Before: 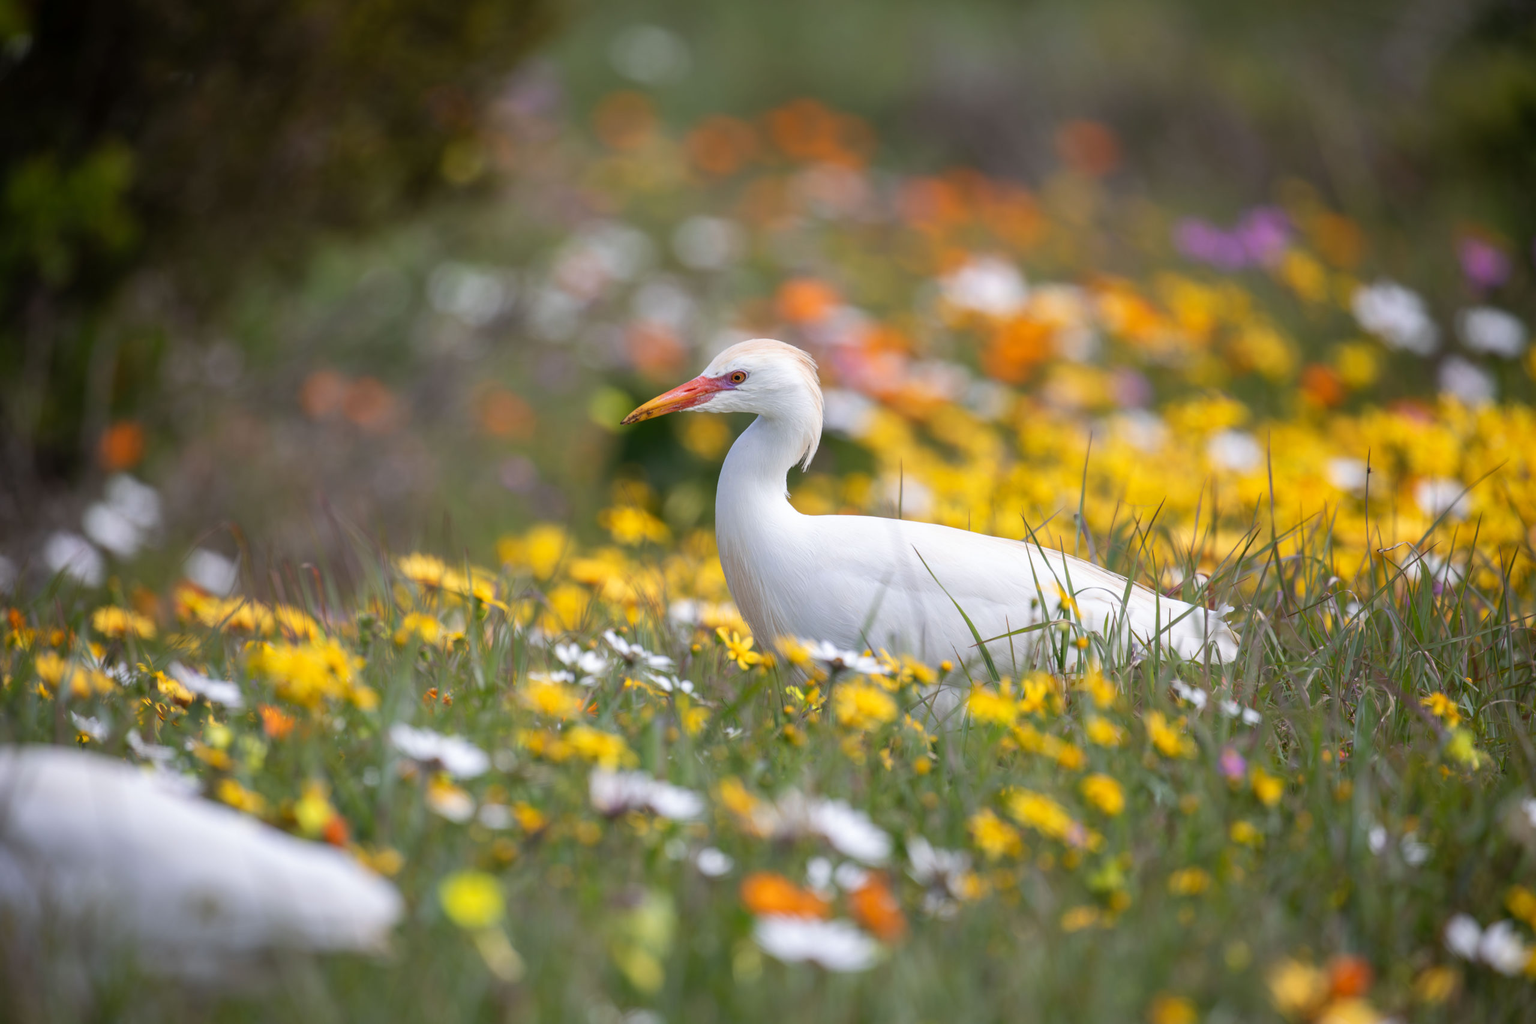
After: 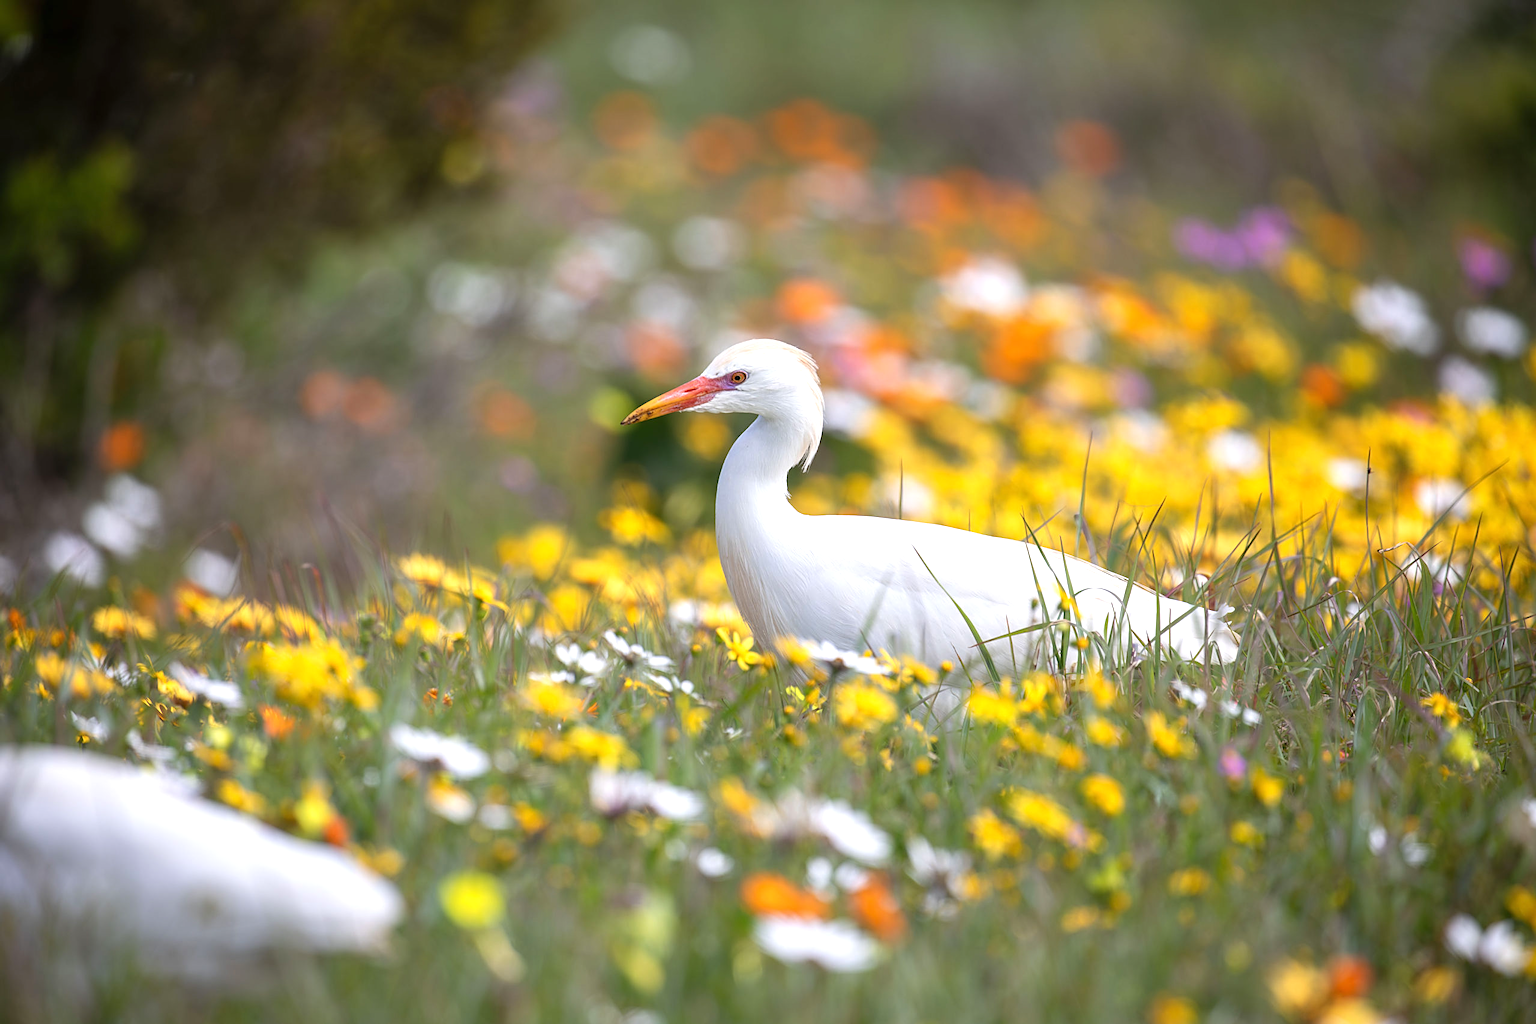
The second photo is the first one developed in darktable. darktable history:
sharpen: on, module defaults
exposure: black level correction 0, exposure 0.498 EV, compensate highlight preservation false
